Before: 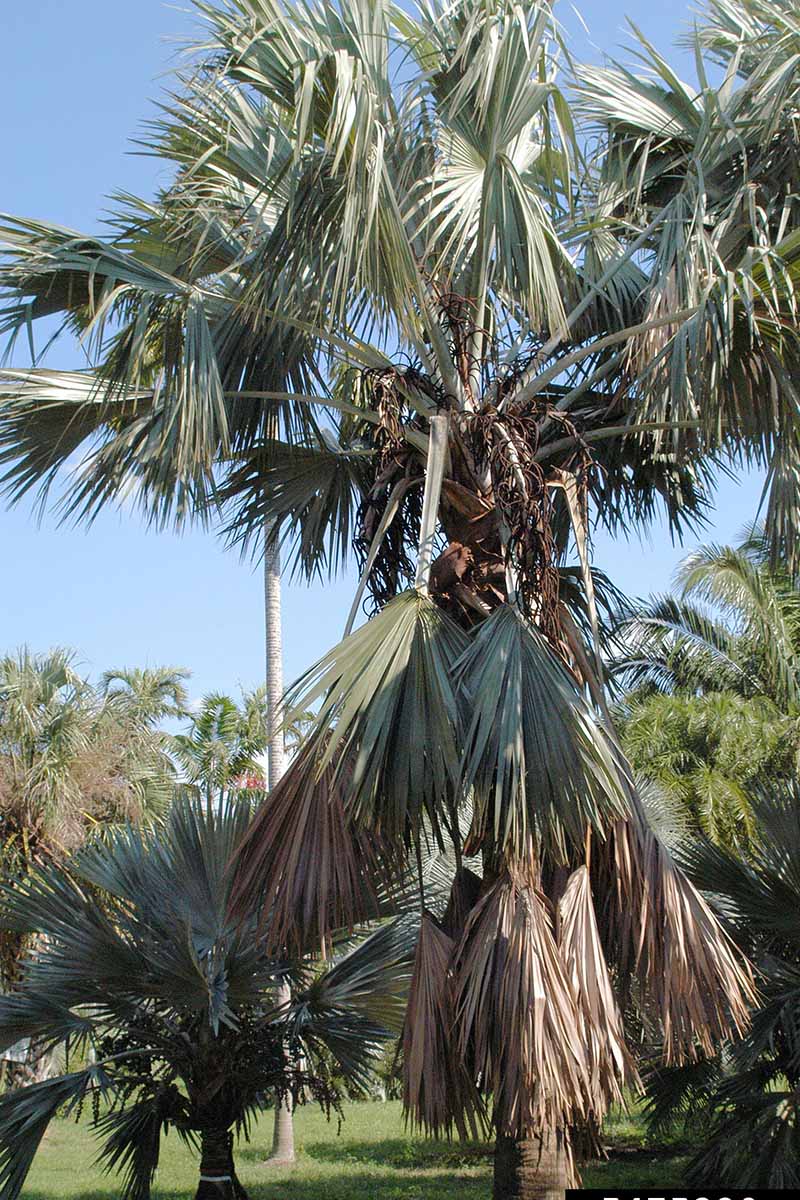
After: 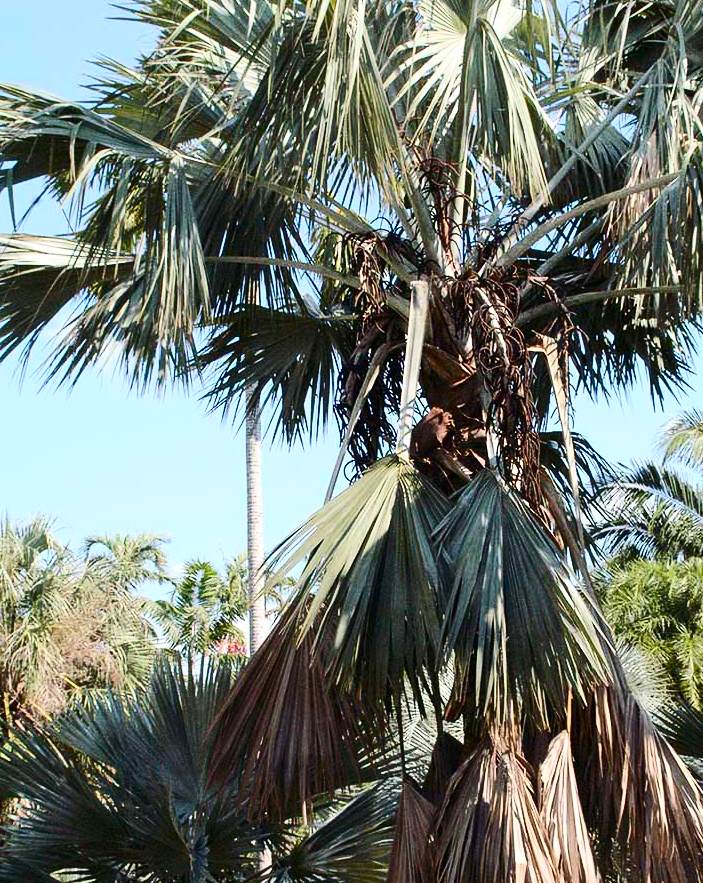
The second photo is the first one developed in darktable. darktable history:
crop and rotate: left 2.425%, top 11.305%, right 9.6%, bottom 15.08%
contrast brightness saturation: contrast 0.4, brightness 0.1, saturation 0.21
